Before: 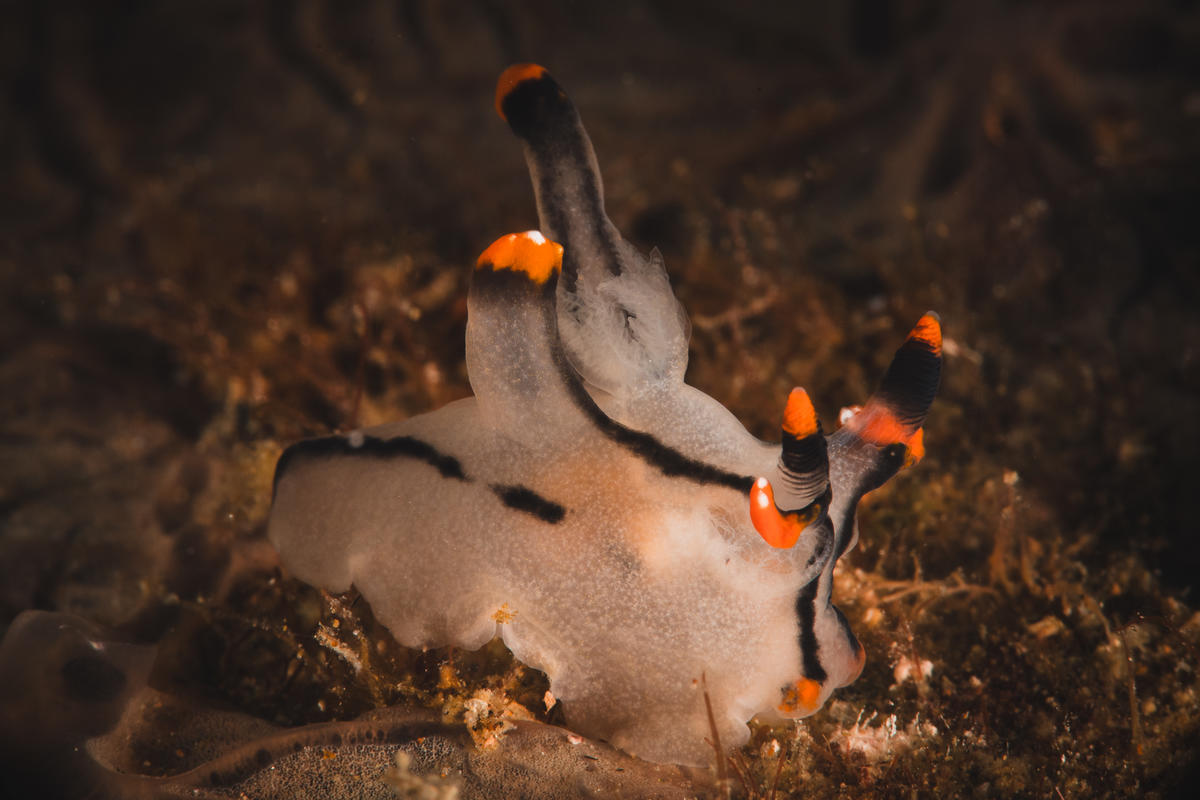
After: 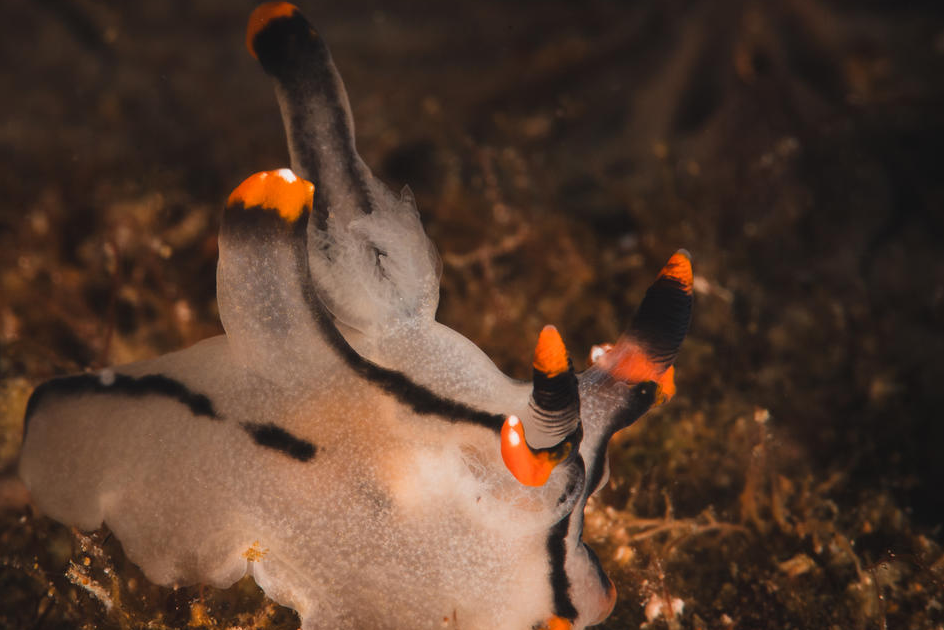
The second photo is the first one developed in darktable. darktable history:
crop and rotate: left 20.814%, top 7.778%, right 0.476%, bottom 13.368%
